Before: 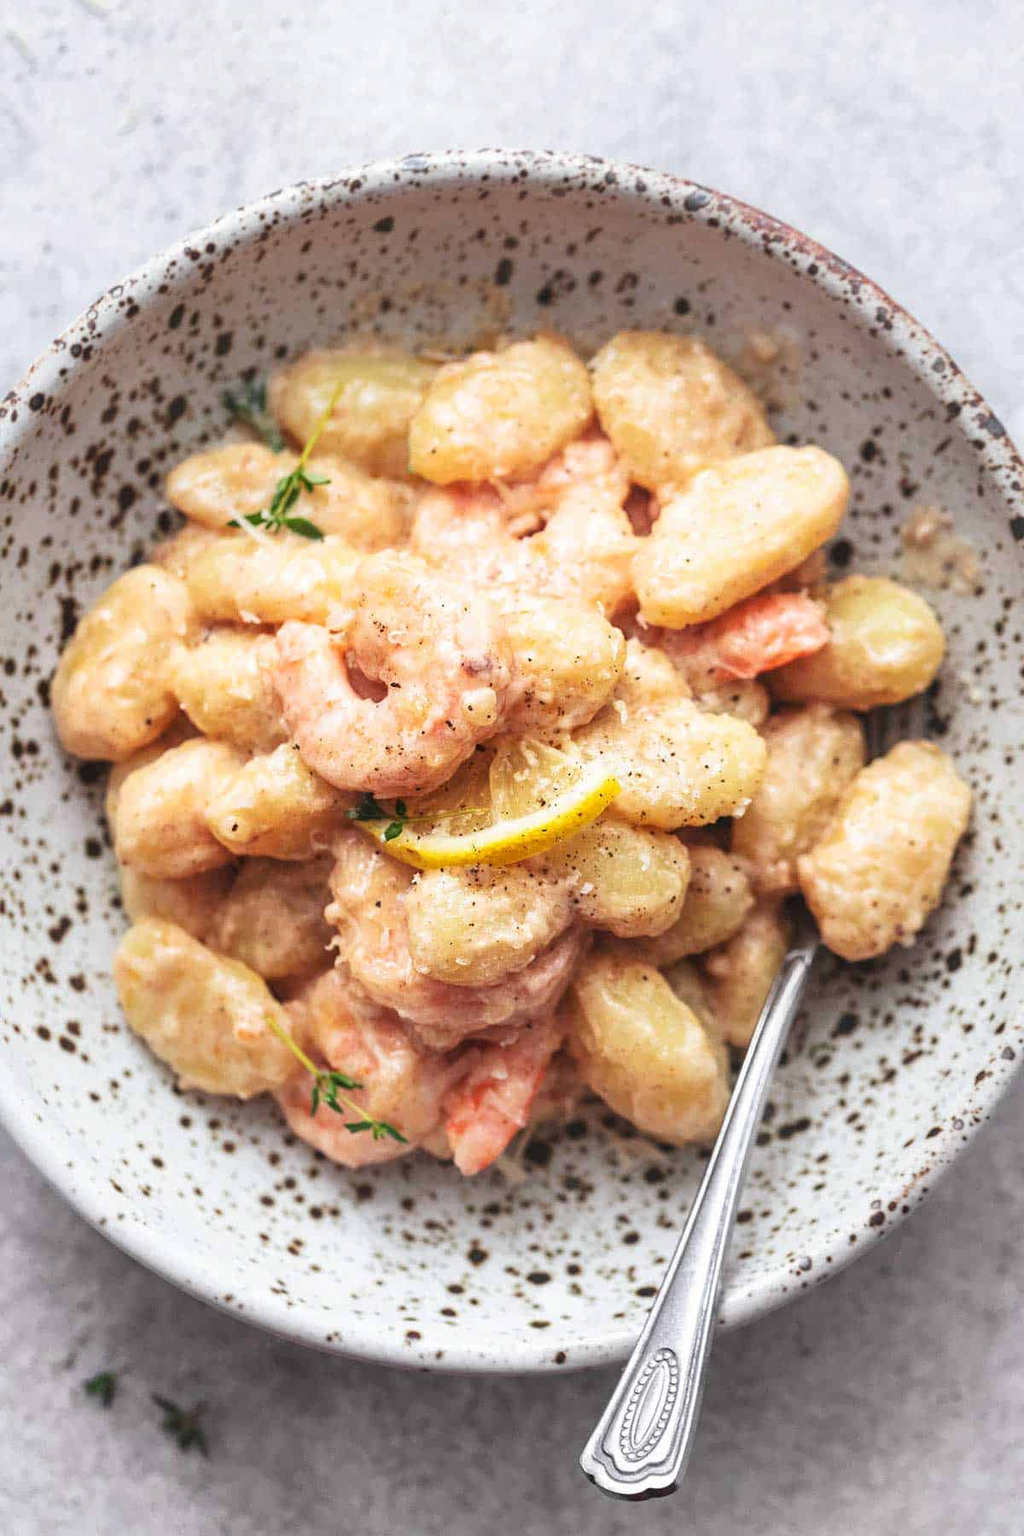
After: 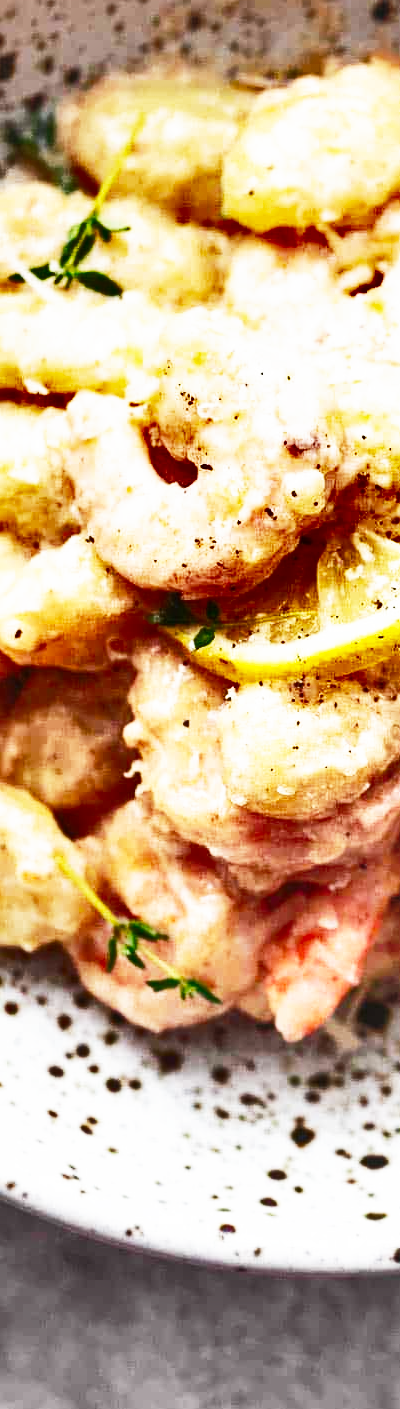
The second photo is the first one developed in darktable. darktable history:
shadows and highlights: radius 107.74, shadows 45.29, highlights -67.75, low approximation 0.01, soften with gaussian
crop and rotate: left 21.499%, top 18.689%, right 45.14%, bottom 2.997%
base curve: curves: ch0 [(0, 0) (0.026, 0.03) (0.109, 0.232) (0.351, 0.748) (0.669, 0.968) (1, 1)], preserve colors none
